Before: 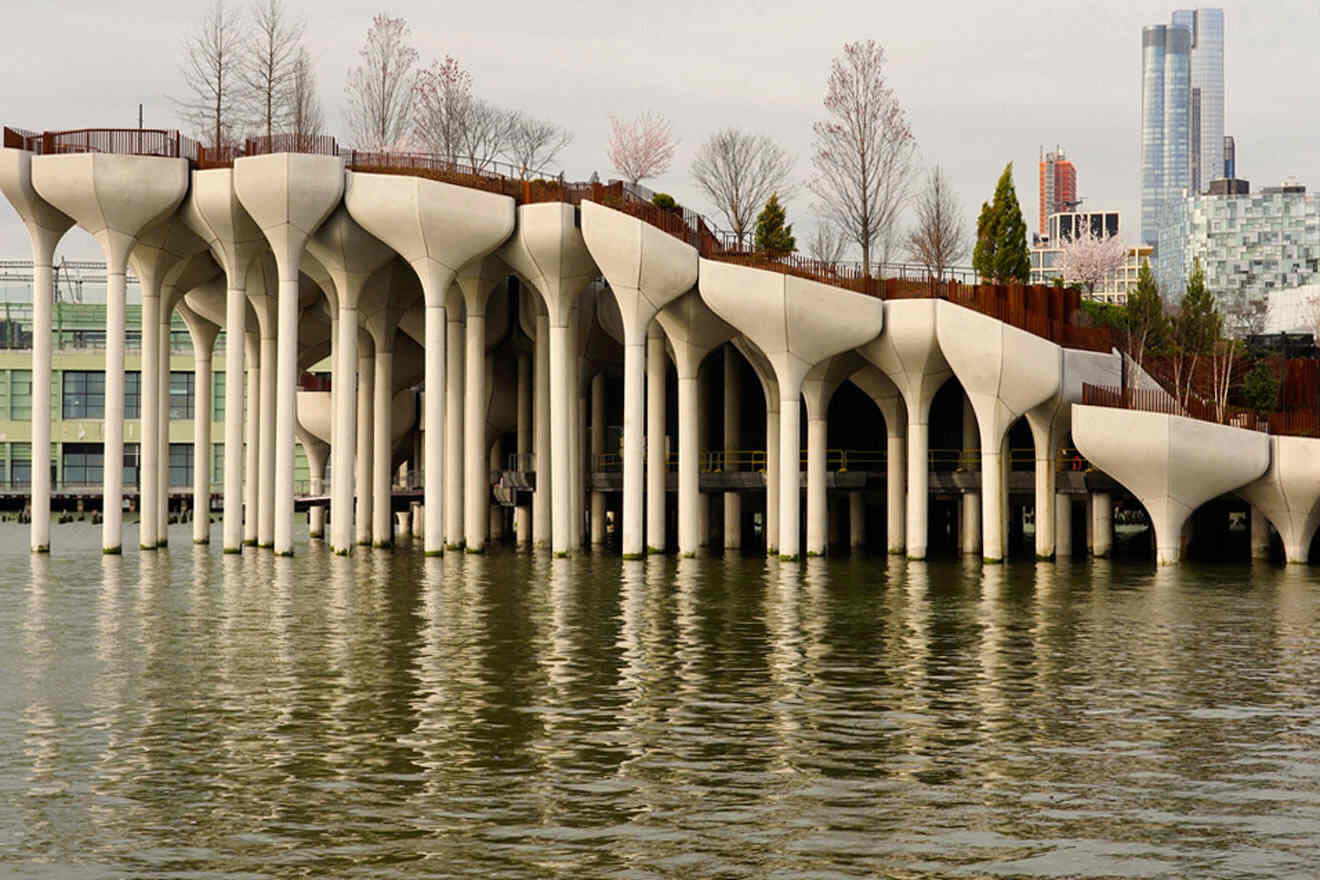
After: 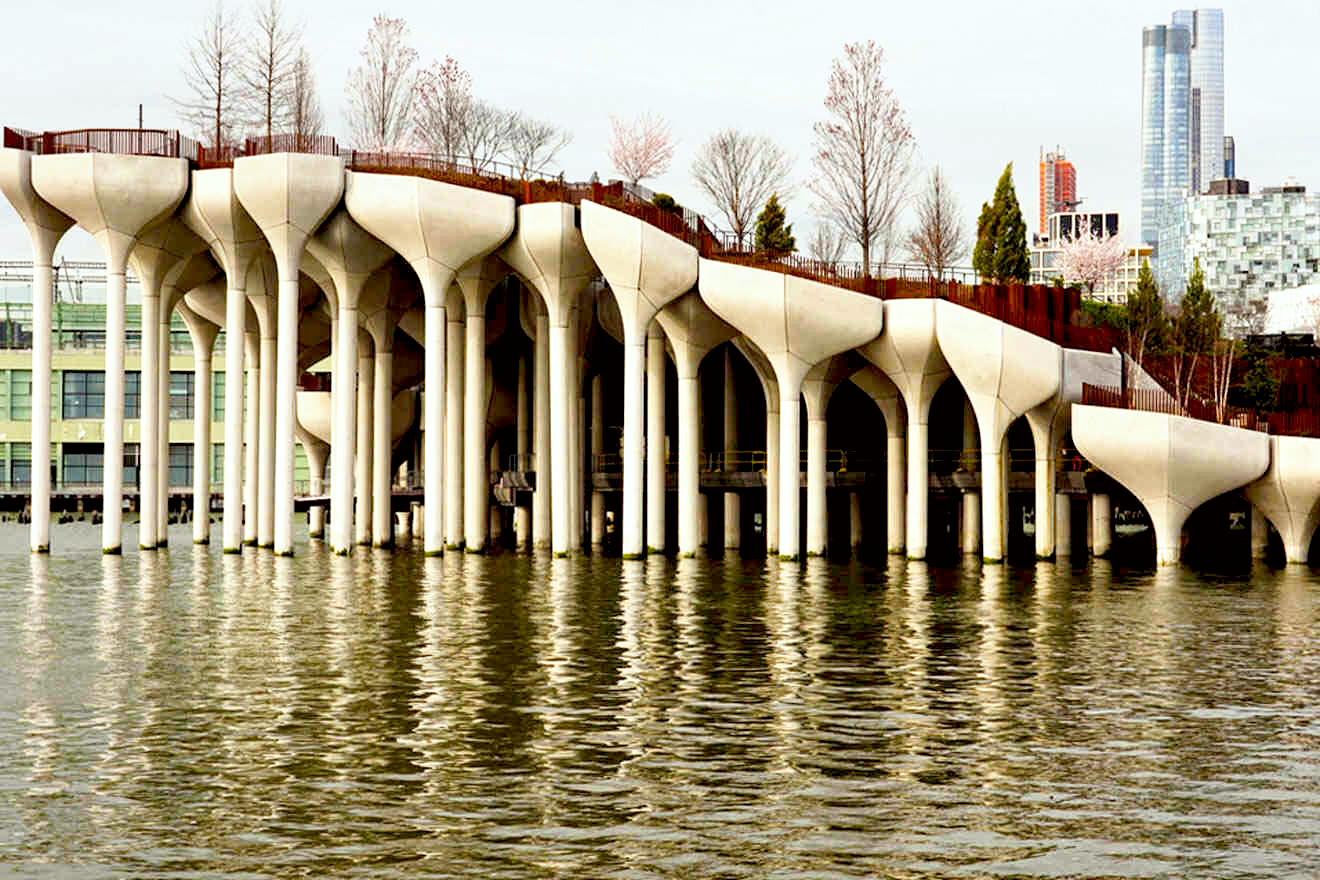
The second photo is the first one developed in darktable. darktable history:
local contrast: highlights 104%, shadows 100%, detail 120%, midtone range 0.2
exposure: black level correction 0.011, compensate highlight preservation false
color correction: highlights a* -2.82, highlights b* -2.48, shadows a* 2.3, shadows b* 2.82
haze removal: compatibility mode true, adaptive false
base curve: curves: ch0 [(0, 0) (0.557, 0.834) (1, 1)], preserve colors none
